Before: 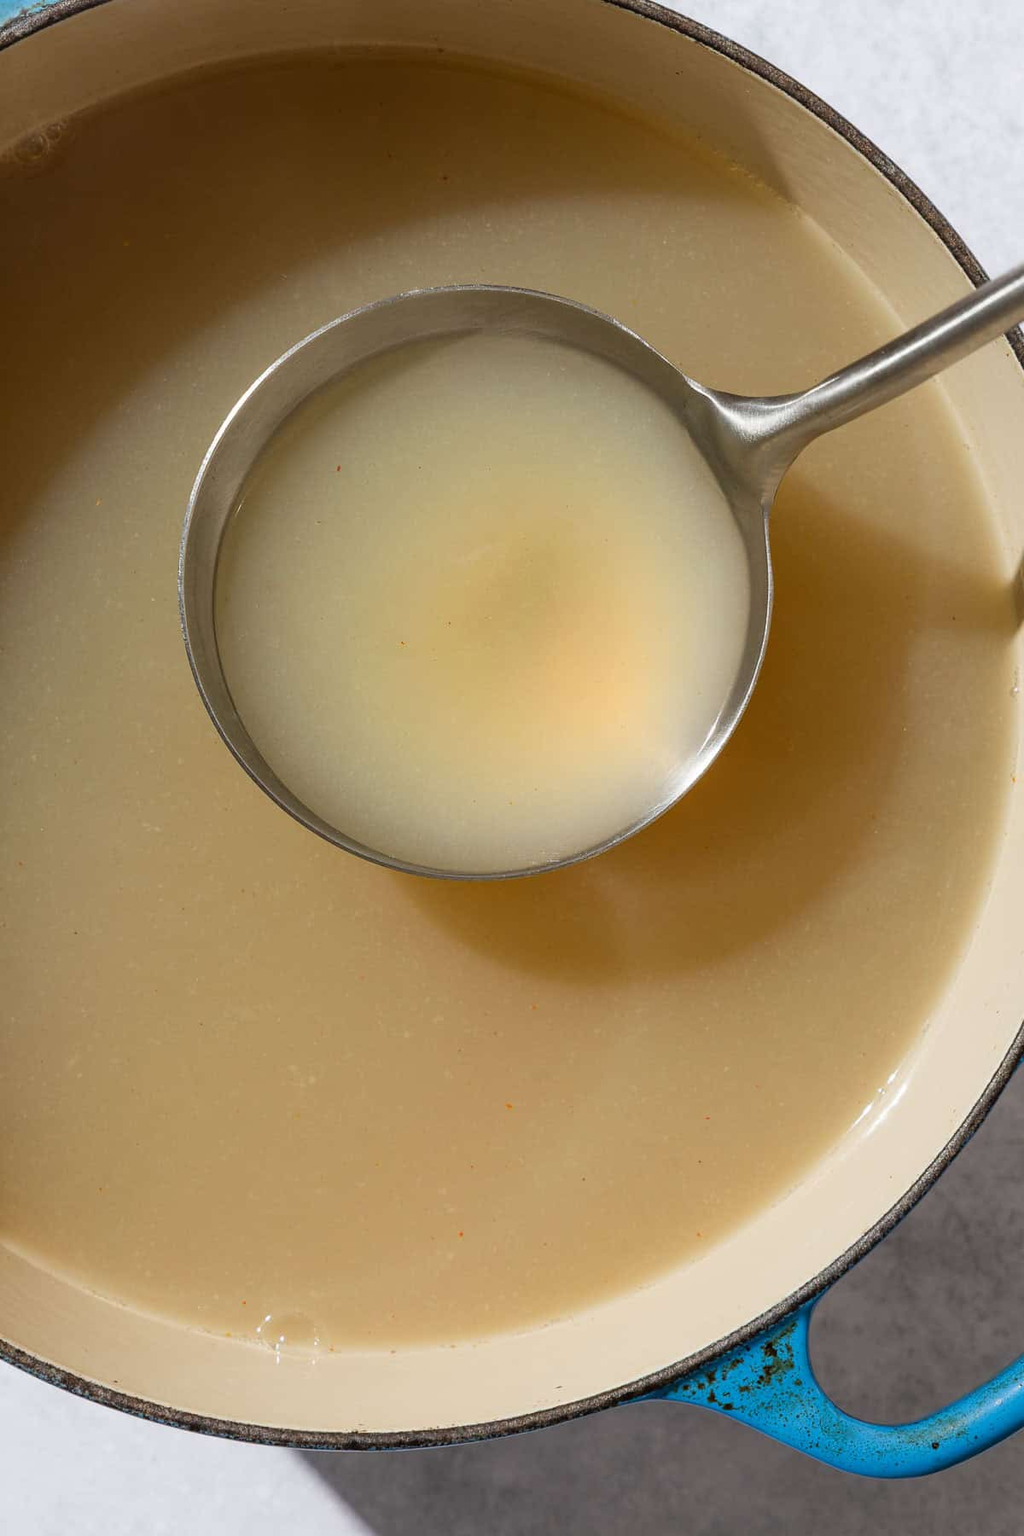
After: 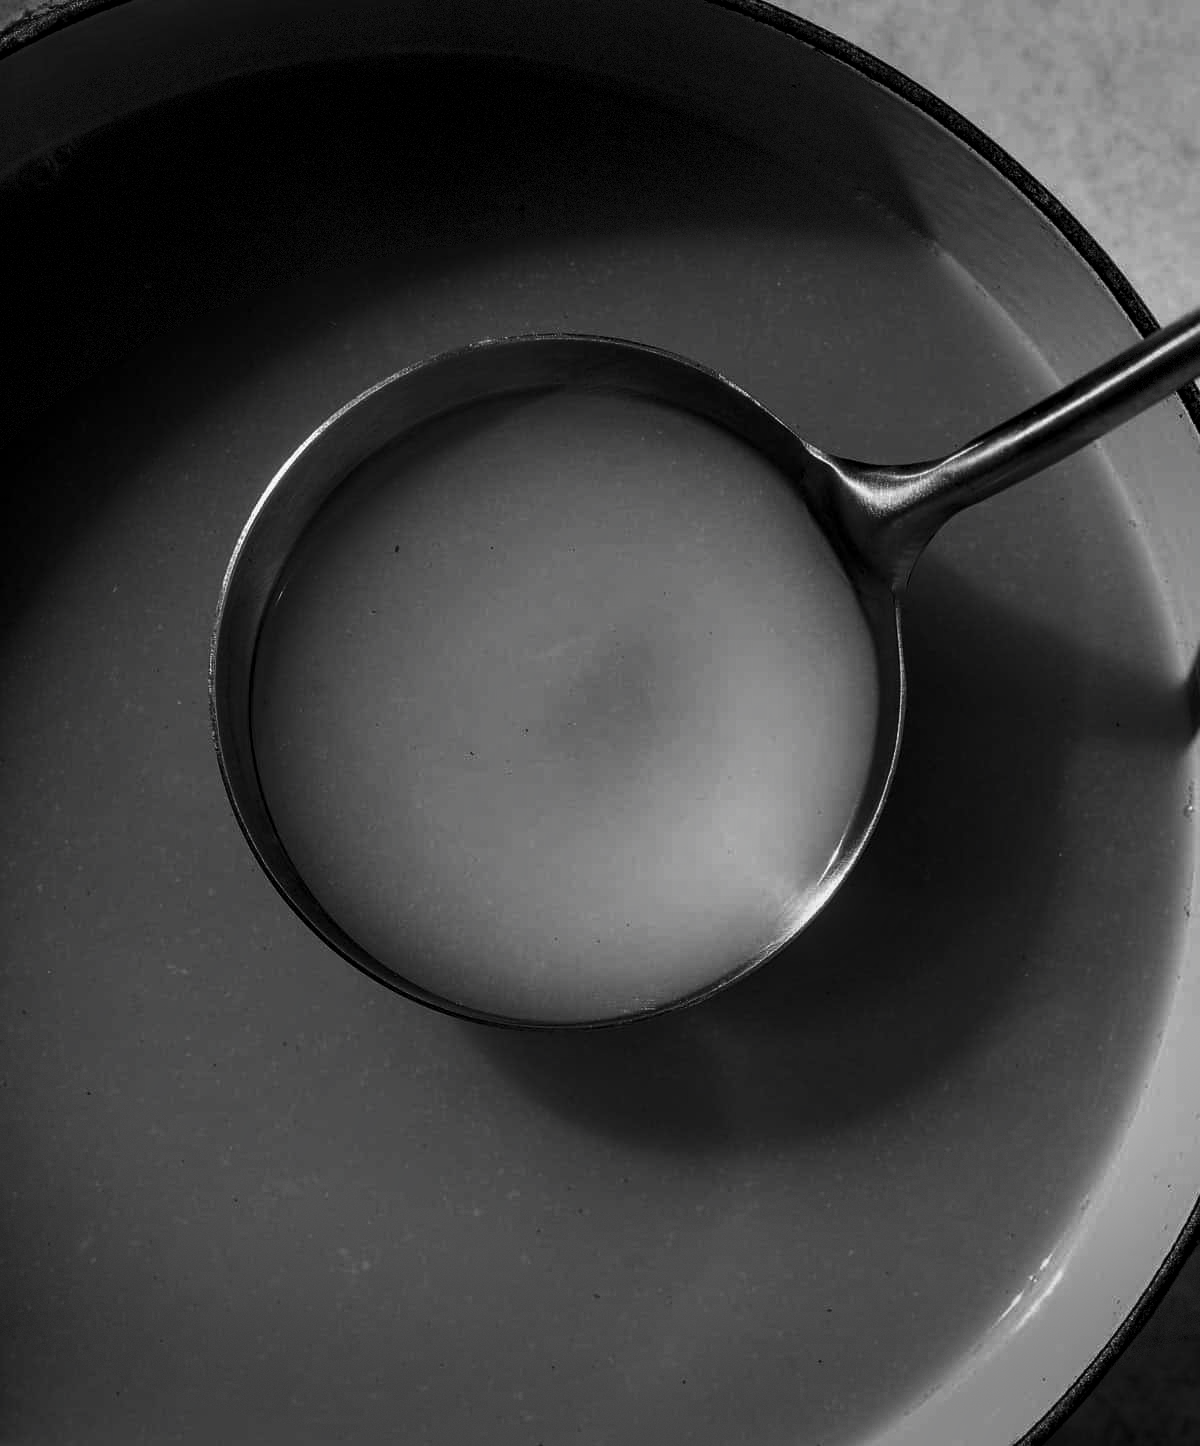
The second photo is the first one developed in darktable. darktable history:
exposure: exposure -0.177 EV, compensate highlight preservation false
color balance rgb: perceptual saturation grading › global saturation 20%, global vibrance 20%
vignetting: fall-off start 100%, brightness -0.406, saturation -0.3, width/height ratio 1.324, dithering 8-bit output, unbound false
local contrast: detail 135%, midtone range 0.75
crop: bottom 19.644%
color correction: highlights a* 0.003, highlights b* -0.283
contrast brightness saturation: contrast -0.03, brightness -0.59, saturation -1
white balance: red 1.009, blue 0.985
